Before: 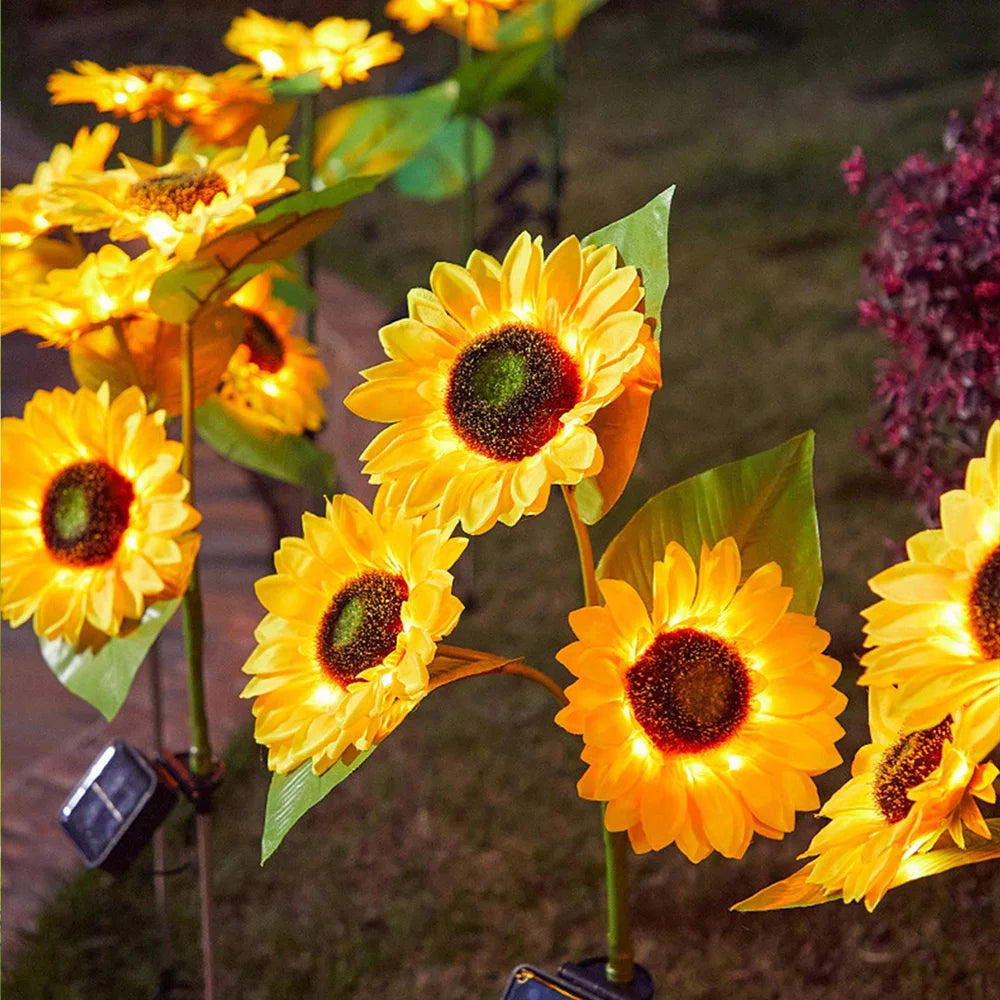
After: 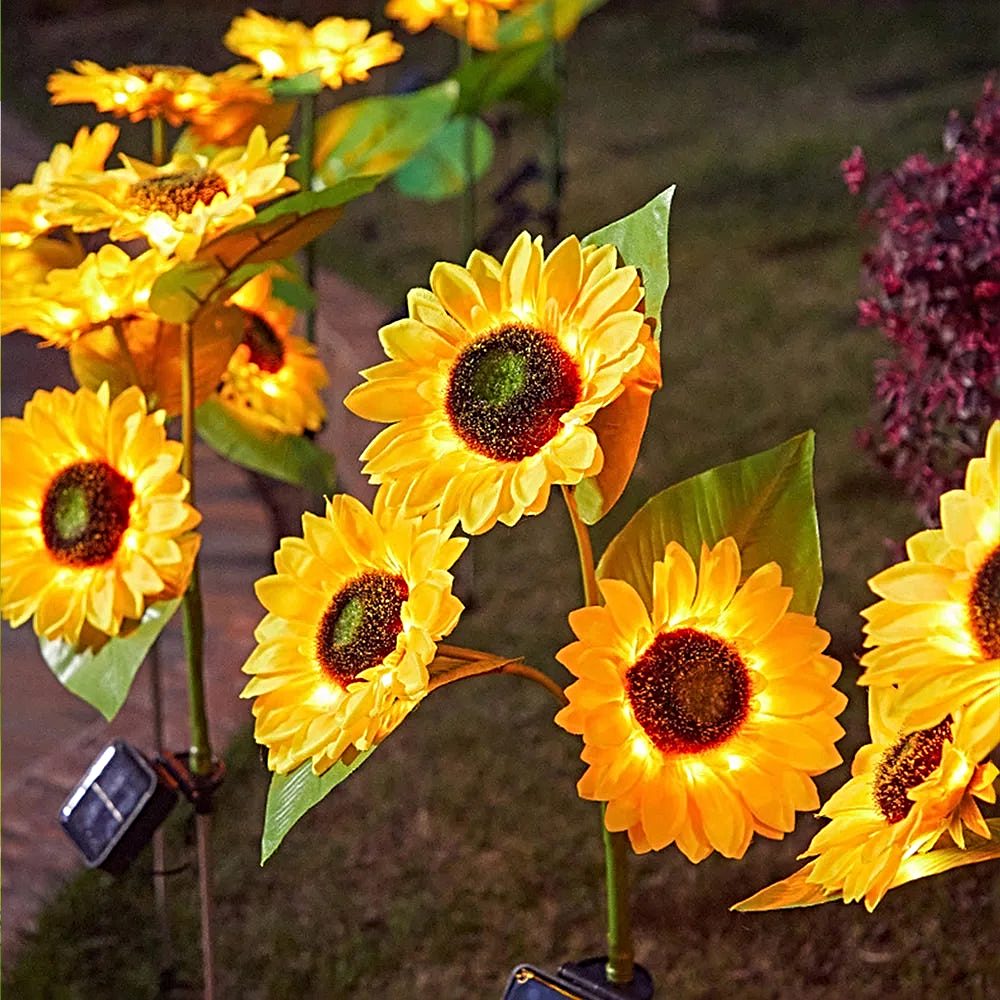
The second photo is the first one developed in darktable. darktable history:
sharpen: radius 3.972
